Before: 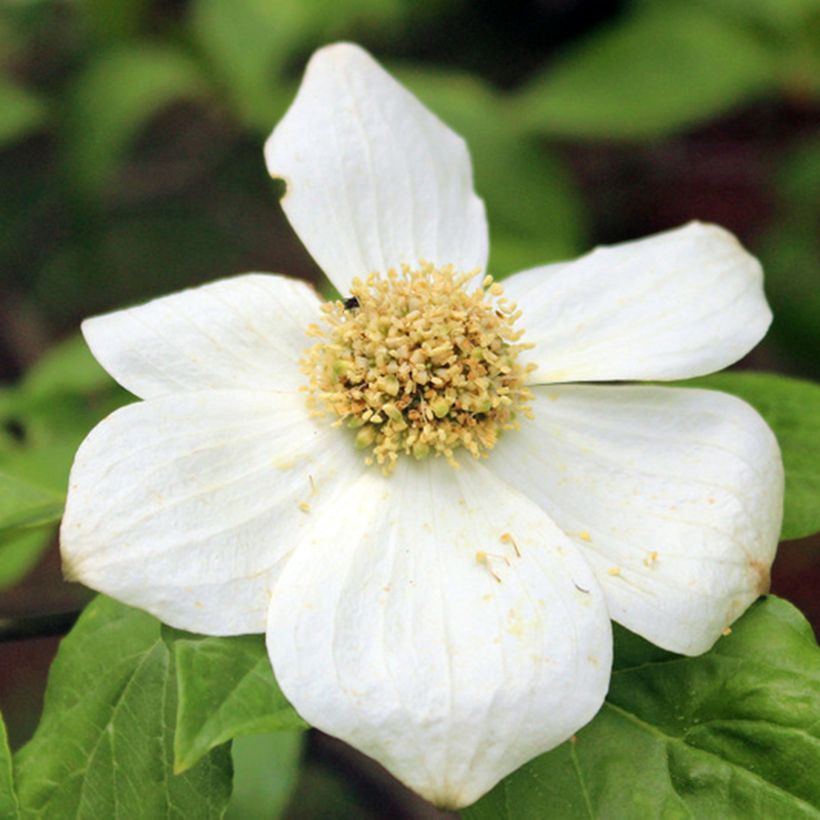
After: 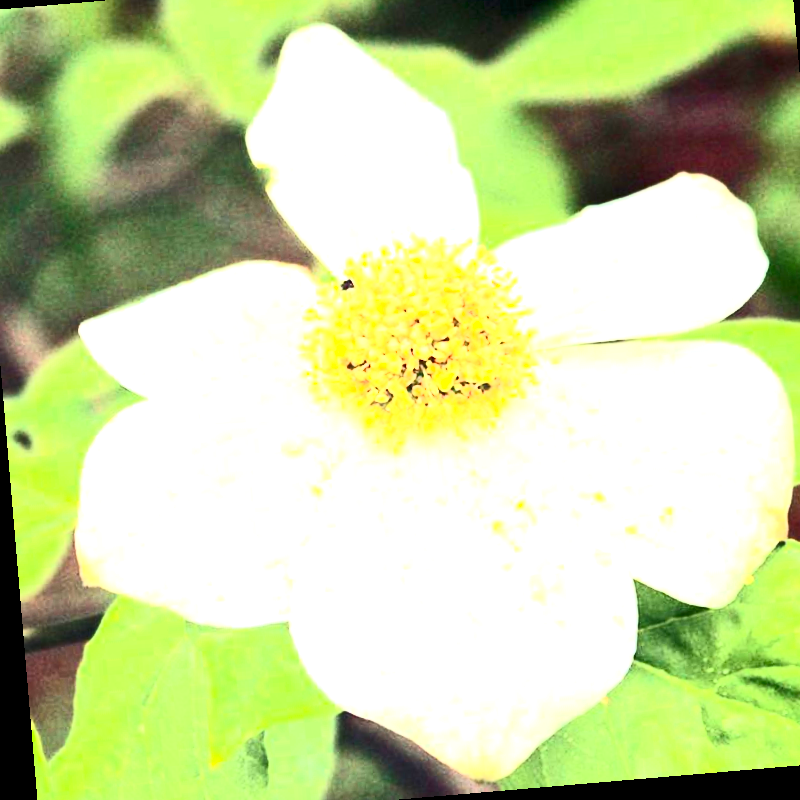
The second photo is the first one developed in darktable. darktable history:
crop: left 3.305%, top 6.436%, right 6.389%, bottom 3.258%
contrast brightness saturation: contrast 0.62, brightness 0.34, saturation 0.14
rotate and perspective: rotation -4.86°, automatic cropping off
exposure: exposure 2.04 EV, compensate highlight preservation false
